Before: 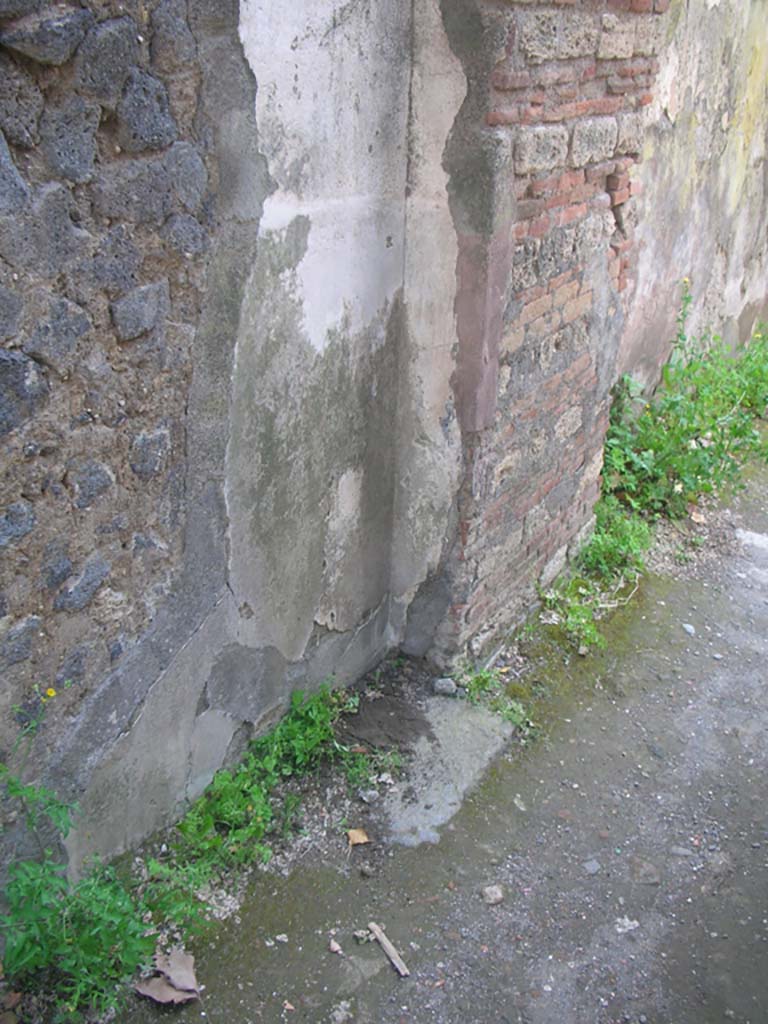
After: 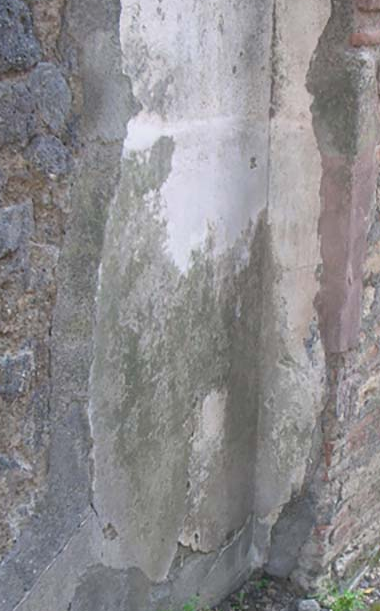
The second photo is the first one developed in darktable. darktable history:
crop: left 17.787%, top 7.728%, right 32.706%, bottom 32.592%
